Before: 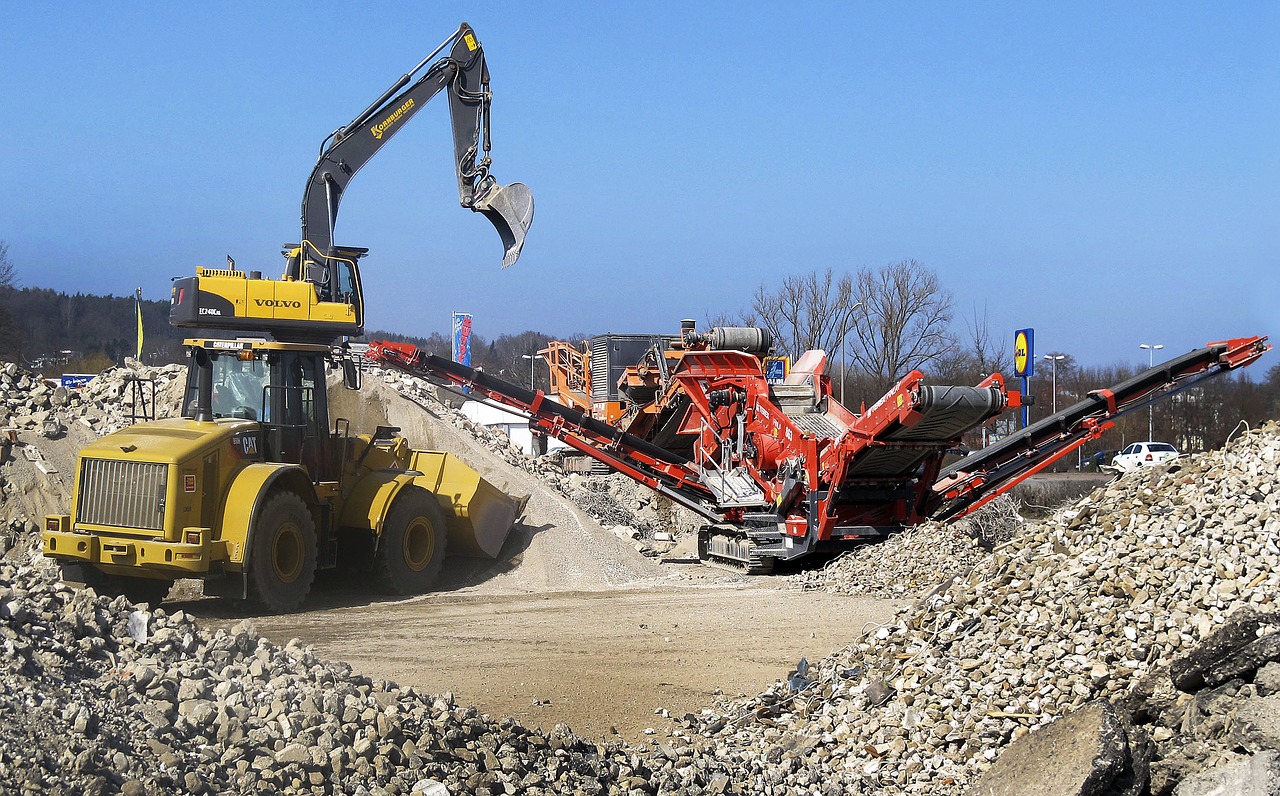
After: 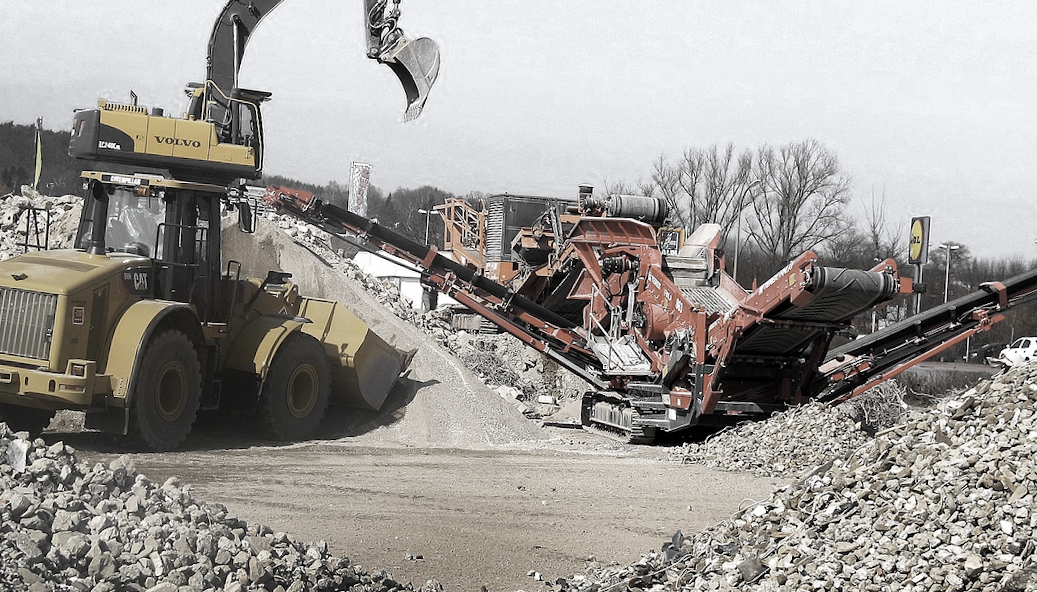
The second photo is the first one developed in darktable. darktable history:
crop and rotate: angle -3.79°, left 9.927%, top 20.423%, right 12.087%, bottom 12.114%
color zones: curves: ch0 [(0, 0.613) (0.01, 0.613) (0.245, 0.448) (0.498, 0.529) (0.642, 0.665) (0.879, 0.777) (0.99, 0.613)]; ch1 [(0, 0.035) (0.121, 0.189) (0.259, 0.197) (0.415, 0.061) (0.589, 0.022) (0.732, 0.022) (0.857, 0.026) (0.991, 0.053)]
